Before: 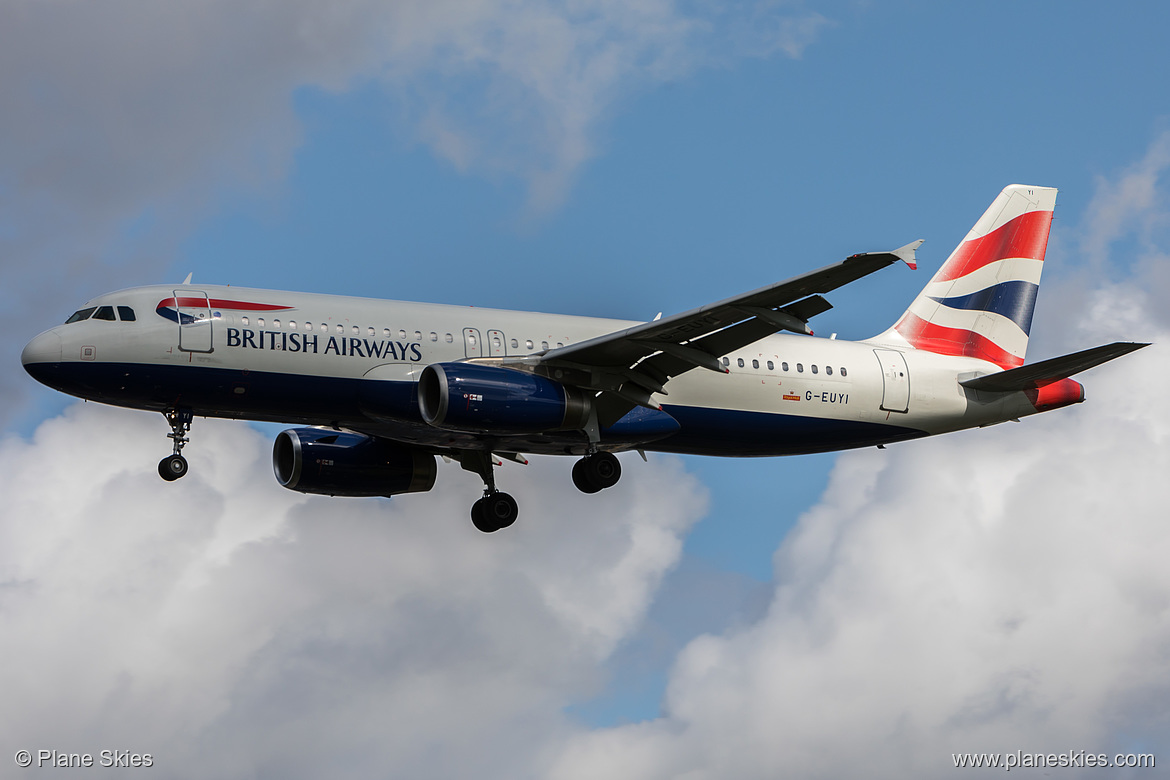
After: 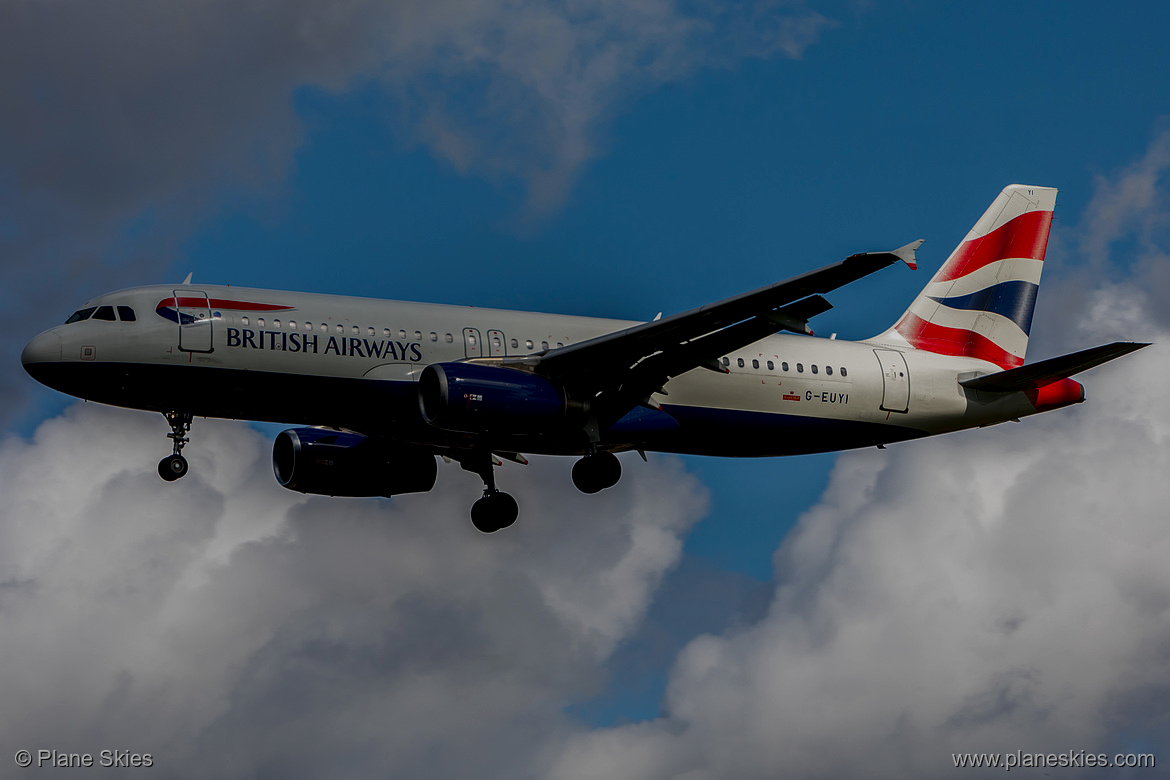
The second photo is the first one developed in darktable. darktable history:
exposure: exposure -0.953 EV, compensate highlight preservation false
local contrast: on, module defaults
tone equalizer: -8 EV -0.433 EV, -7 EV -0.398 EV, -6 EV -0.33 EV, -5 EV -0.229 EV, -3 EV 0.193 EV, -2 EV 0.326 EV, -1 EV 0.387 EV, +0 EV 0.393 EV, smoothing diameter 24.78%, edges refinement/feathering 13.56, preserve details guided filter
contrast brightness saturation: brightness -0.247, saturation 0.198
